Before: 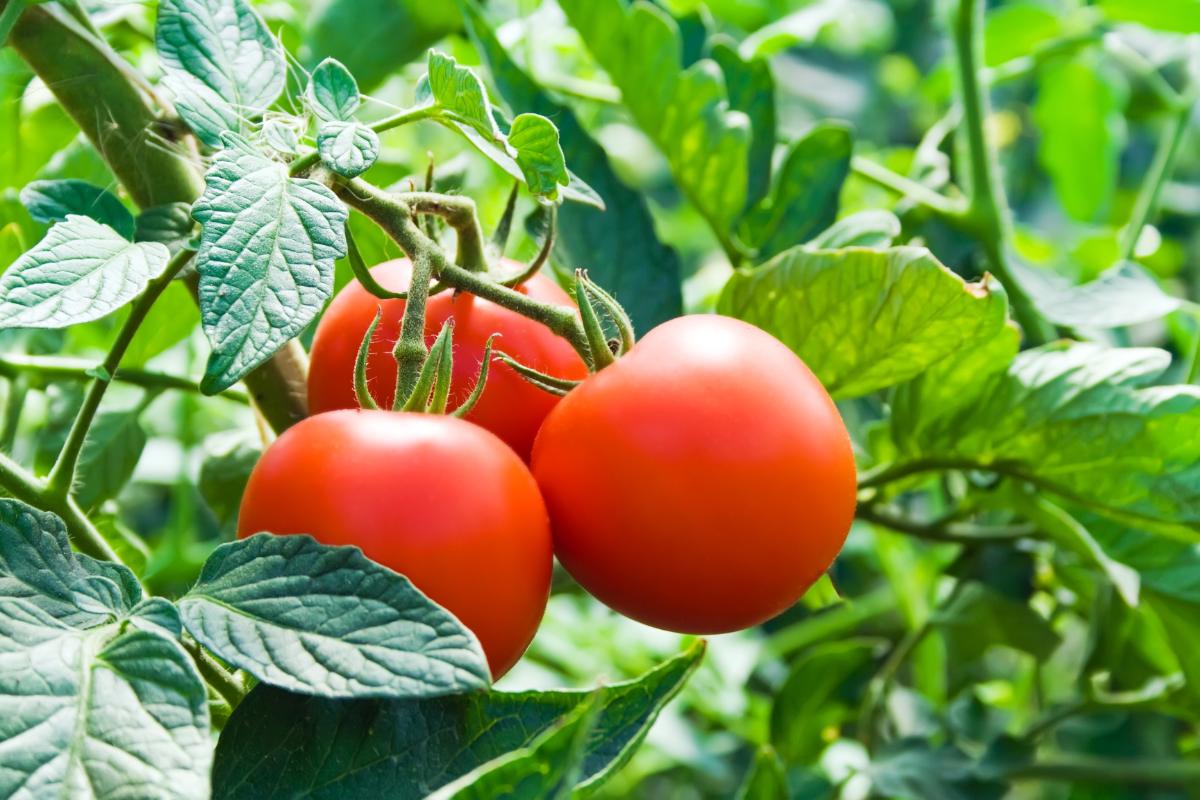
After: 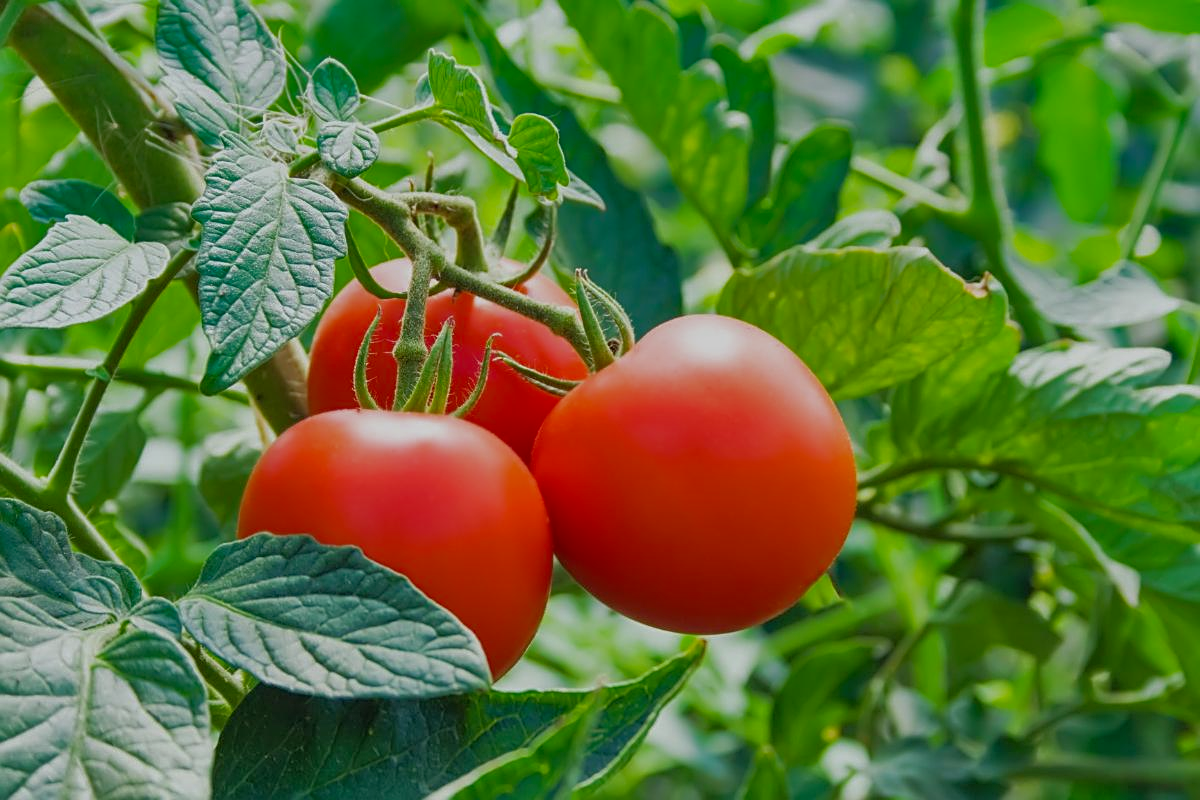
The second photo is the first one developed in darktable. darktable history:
sharpen: on, module defaults
local contrast: detail 110%
shadows and highlights: shadows 79.9, white point adjustment -9.09, highlights -61.37, soften with gaussian
tone equalizer: -8 EV 0.236 EV, -7 EV 0.379 EV, -6 EV 0.421 EV, -5 EV 0.273 EV, -3 EV -0.265 EV, -2 EV -0.422 EV, -1 EV -0.42 EV, +0 EV -0.275 EV, edges refinement/feathering 500, mask exposure compensation -1.57 EV, preserve details no
